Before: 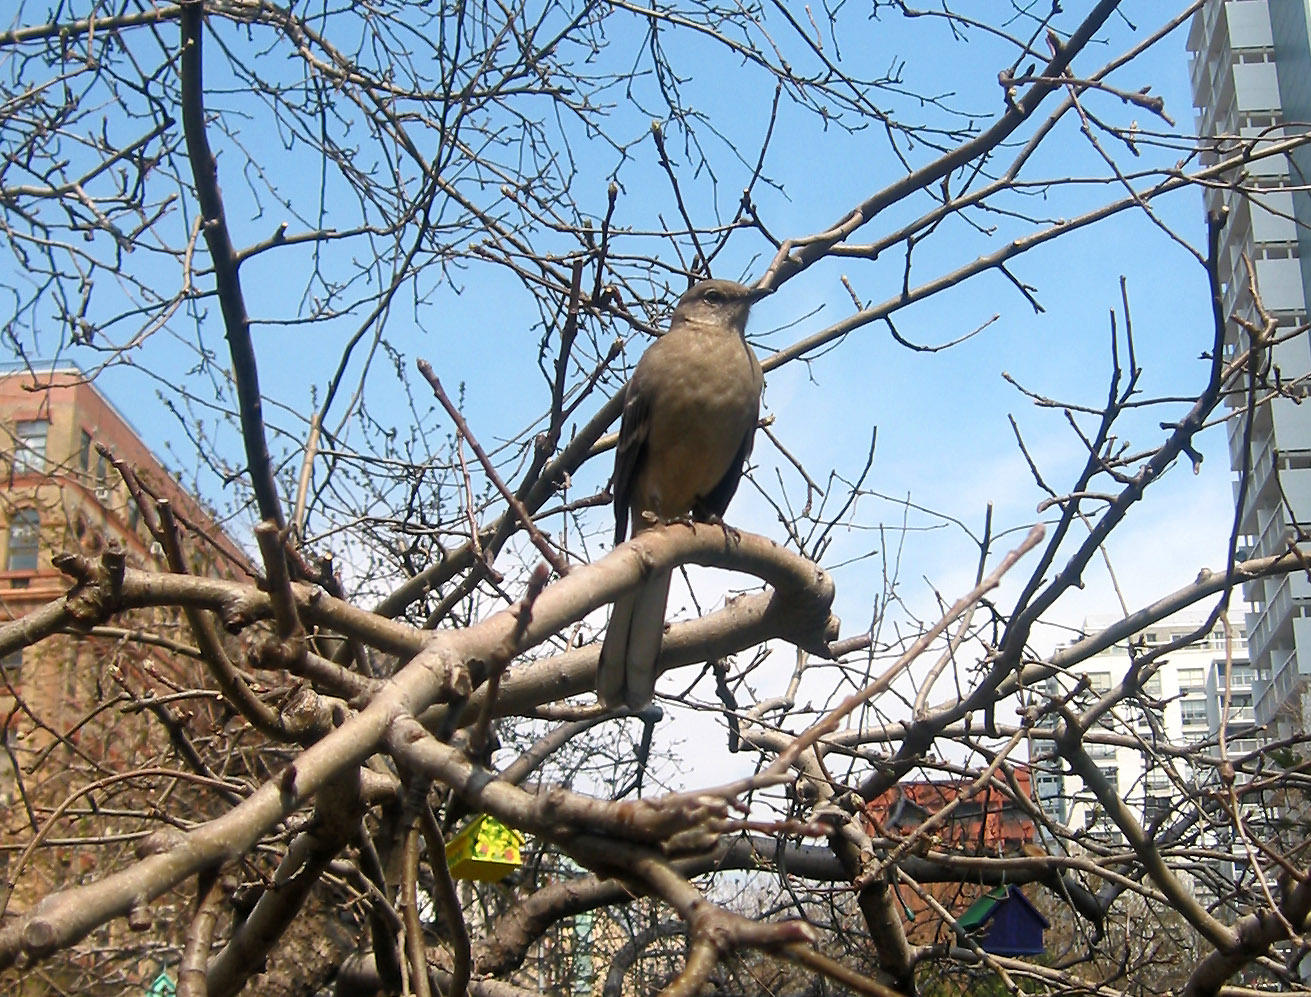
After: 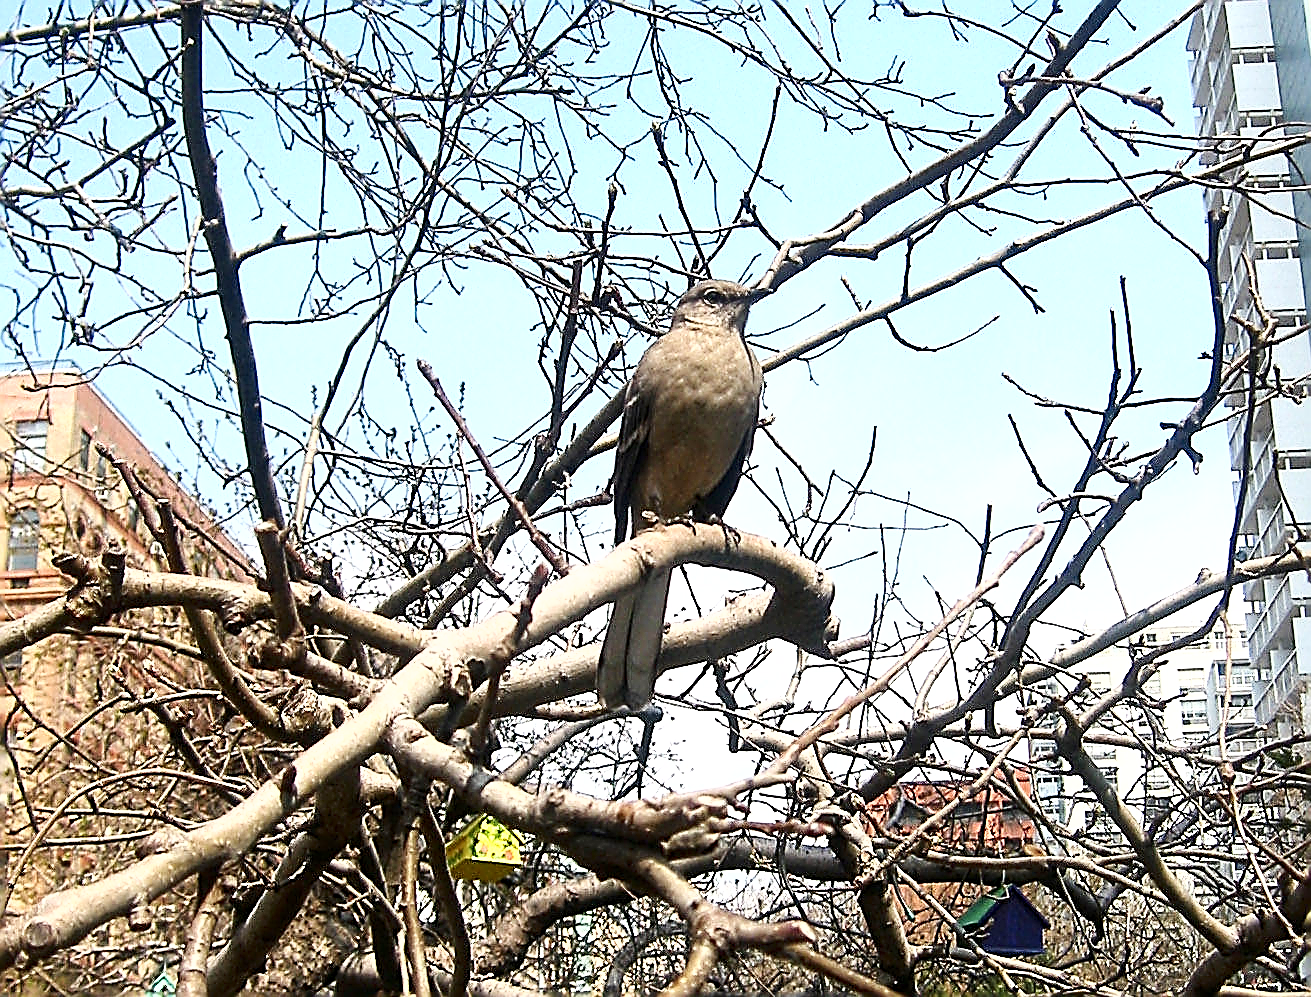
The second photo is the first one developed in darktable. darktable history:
tone curve: curves: ch0 [(0, 0) (0.003, 0.002) (0.011, 0.006) (0.025, 0.014) (0.044, 0.025) (0.069, 0.039) (0.1, 0.056) (0.136, 0.082) (0.177, 0.116) (0.224, 0.163) (0.277, 0.233) (0.335, 0.311) (0.399, 0.396) (0.468, 0.488) (0.543, 0.588) (0.623, 0.695) (0.709, 0.809) (0.801, 0.912) (0.898, 0.997) (1, 1)], color space Lab, independent channels, preserve colors none
sharpen: amount 1.994
base curve: curves: ch0 [(0, 0) (0.204, 0.334) (0.55, 0.733) (1, 1)], preserve colors none
